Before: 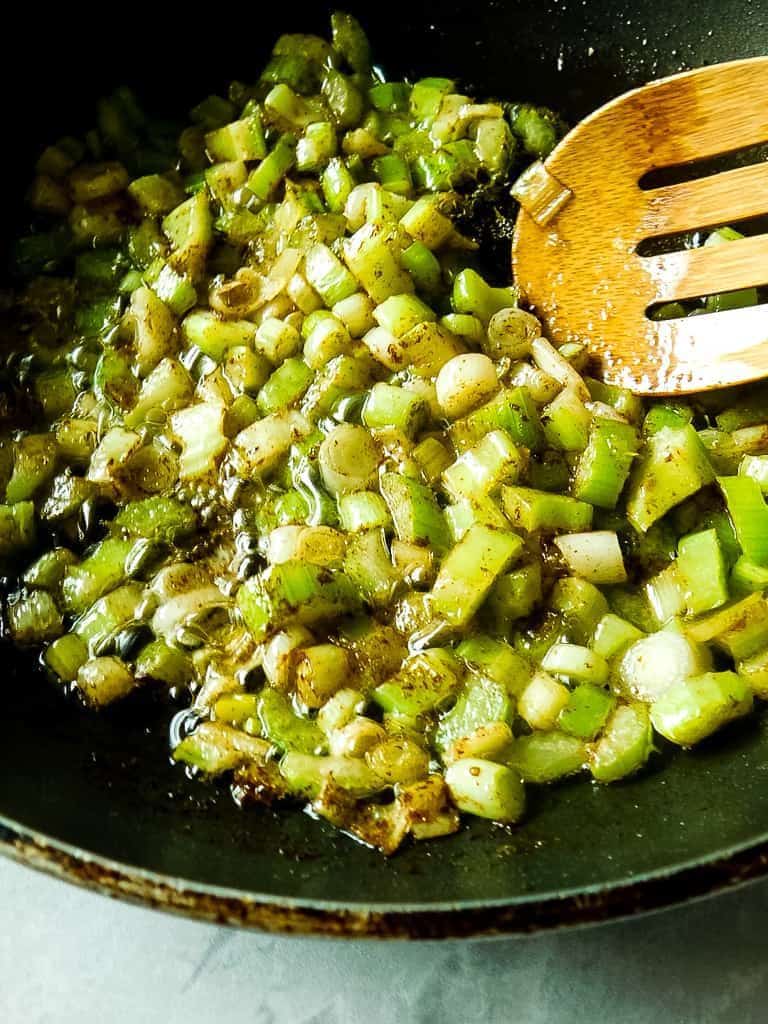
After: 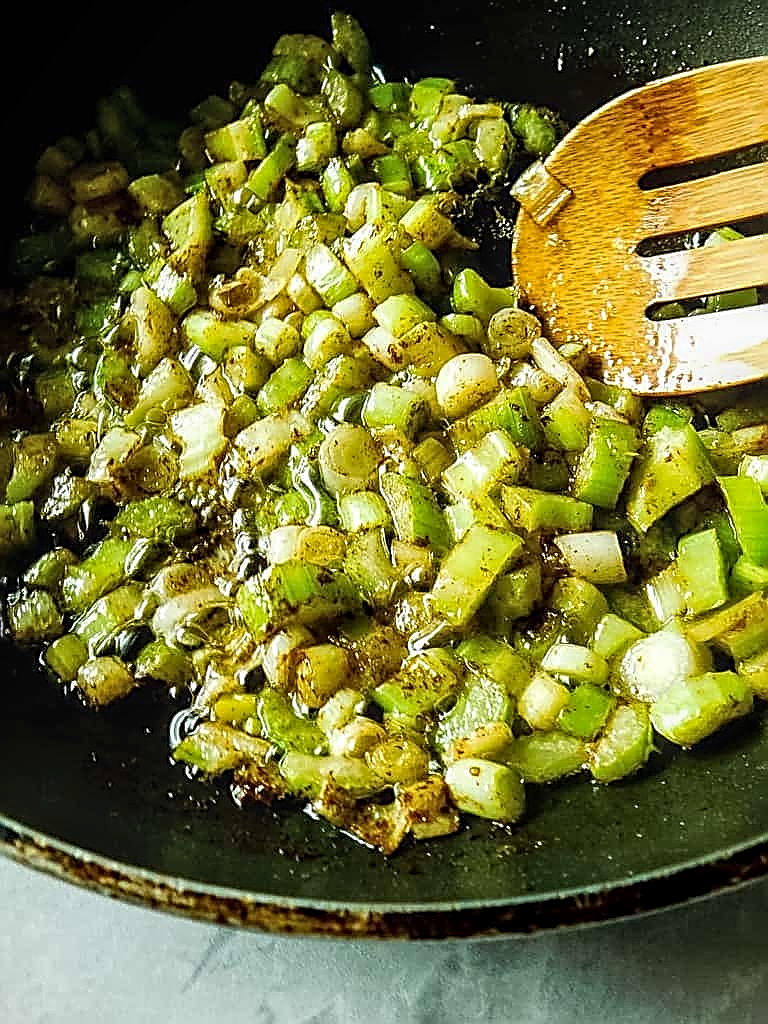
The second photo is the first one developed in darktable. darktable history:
local contrast: on, module defaults
sharpen: amount 1.015
